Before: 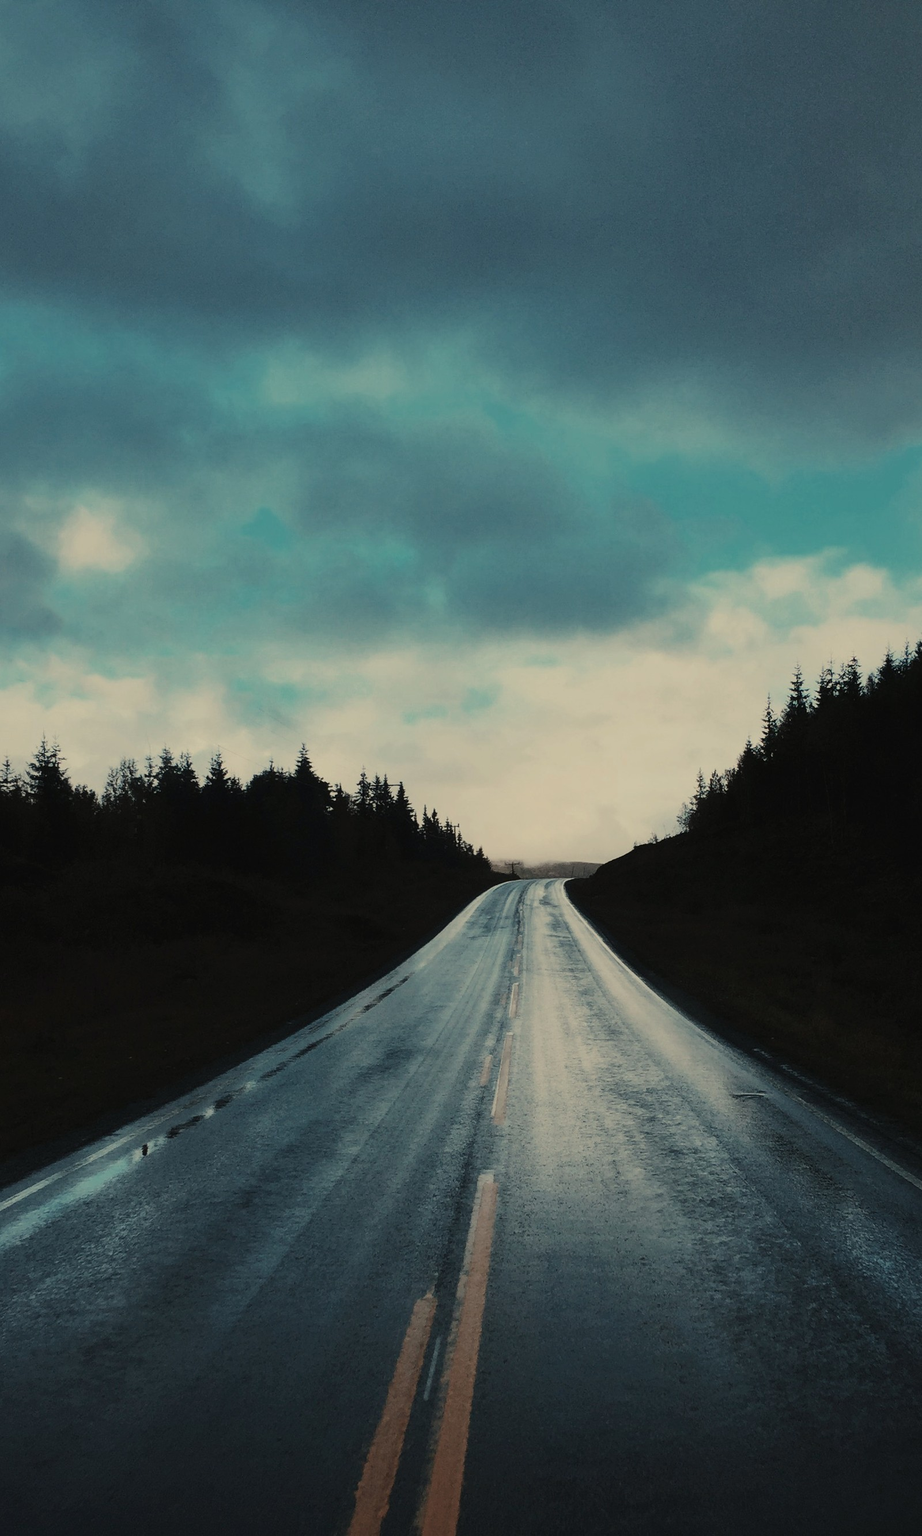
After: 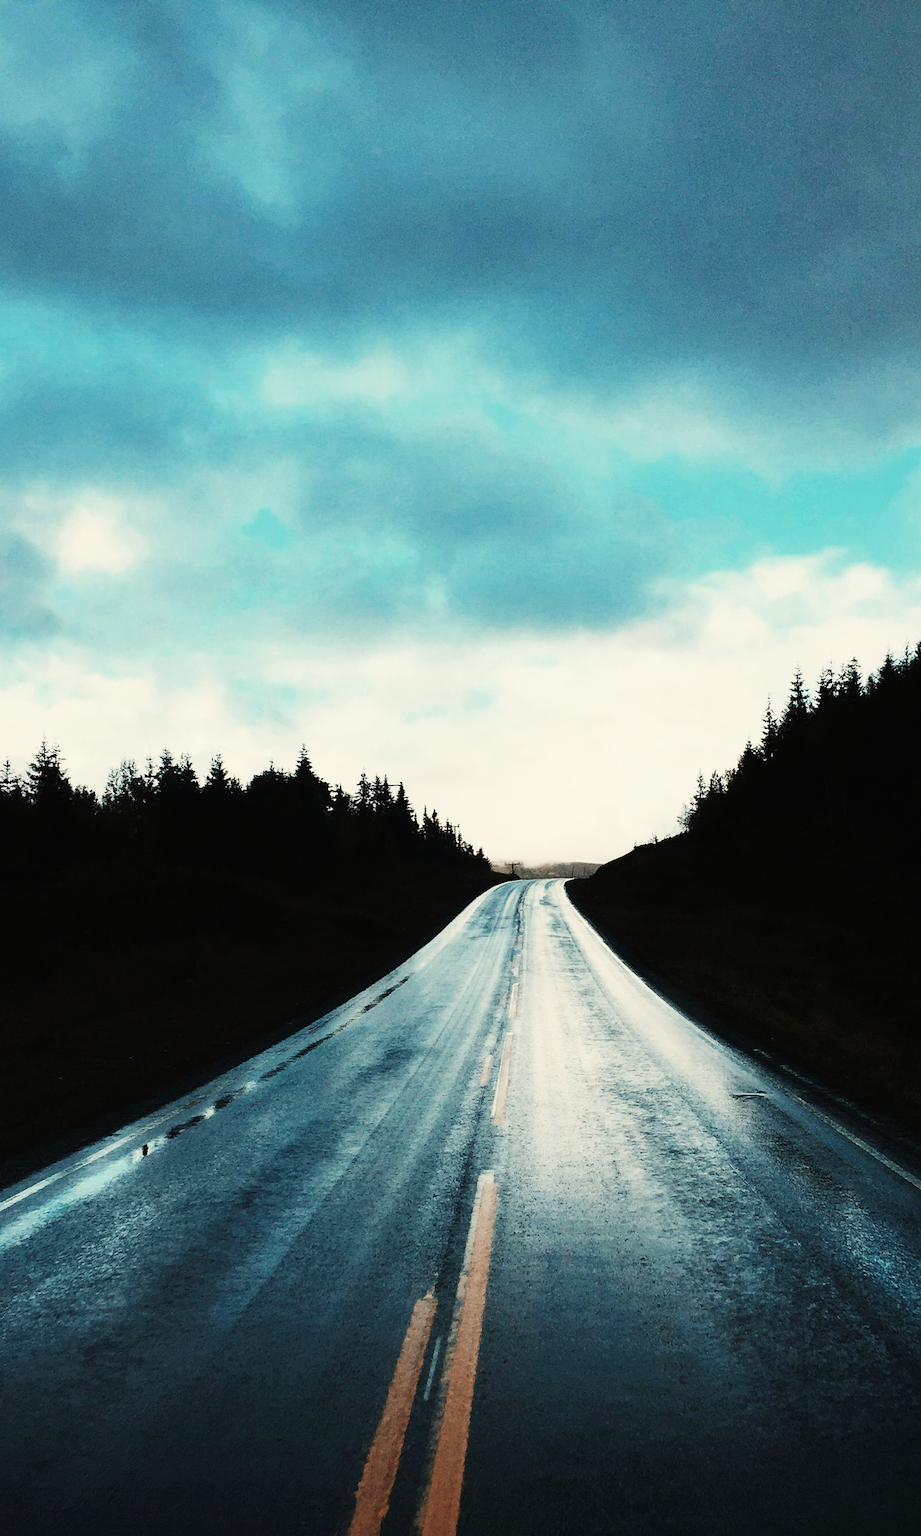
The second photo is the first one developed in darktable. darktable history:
levels: gray 50.81%, levels [0, 0.498, 1]
base curve: curves: ch0 [(0, 0) (0.007, 0.004) (0.027, 0.03) (0.046, 0.07) (0.207, 0.54) (0.442, 0.872) (0.673, 0.972) (1, 1)], preserve colors none
